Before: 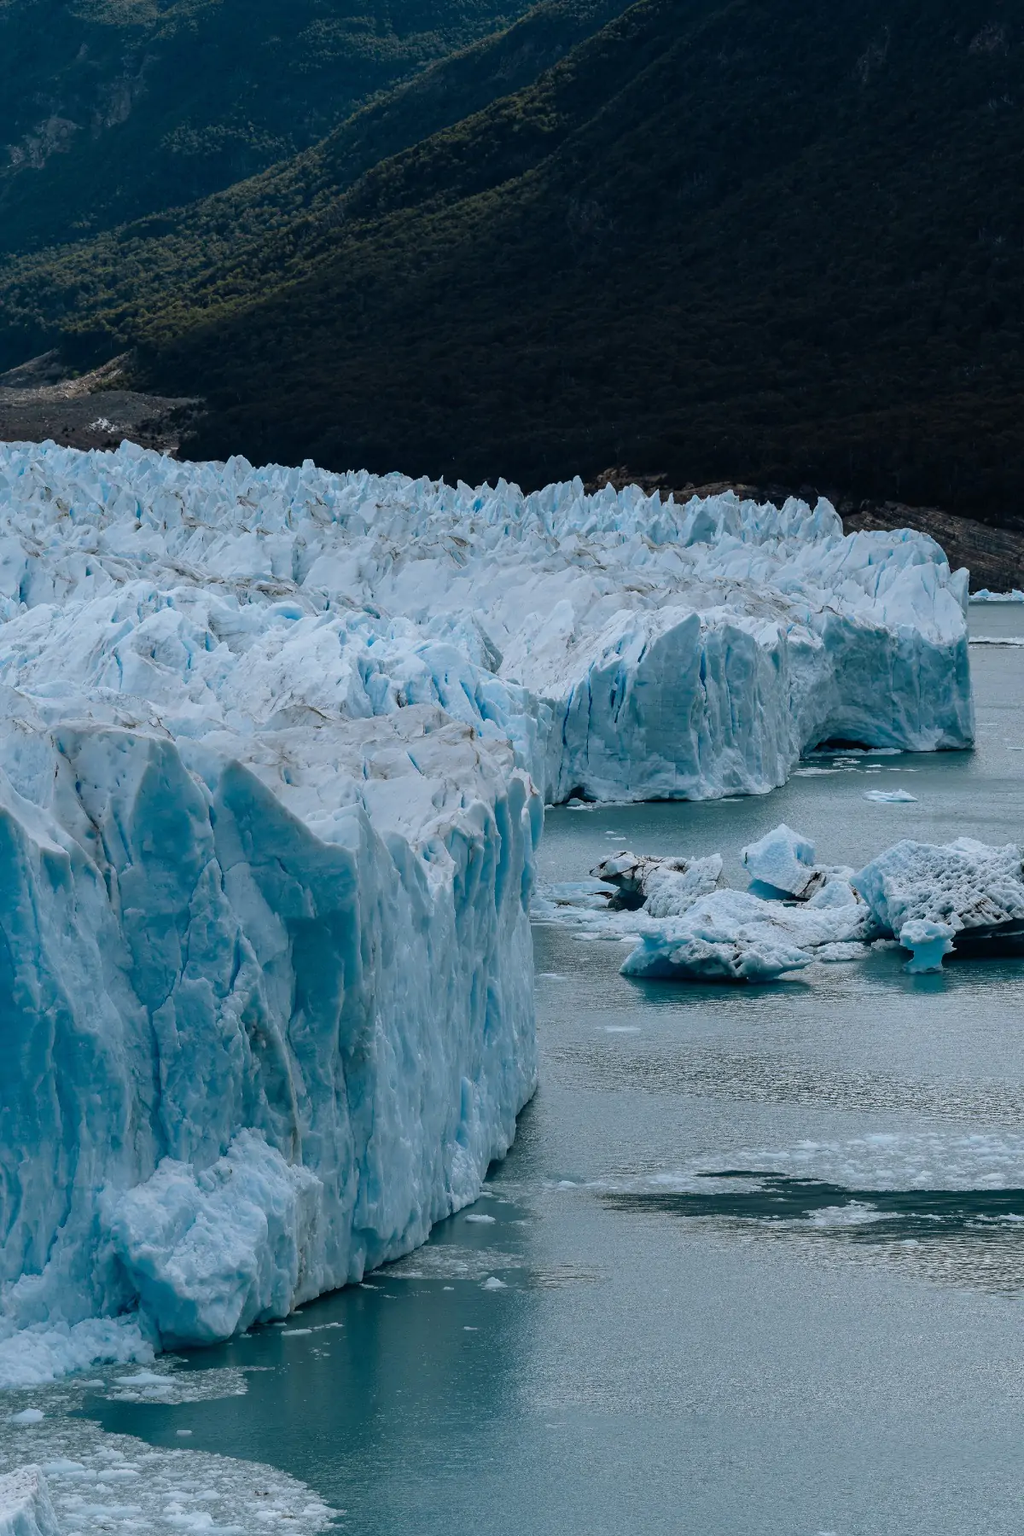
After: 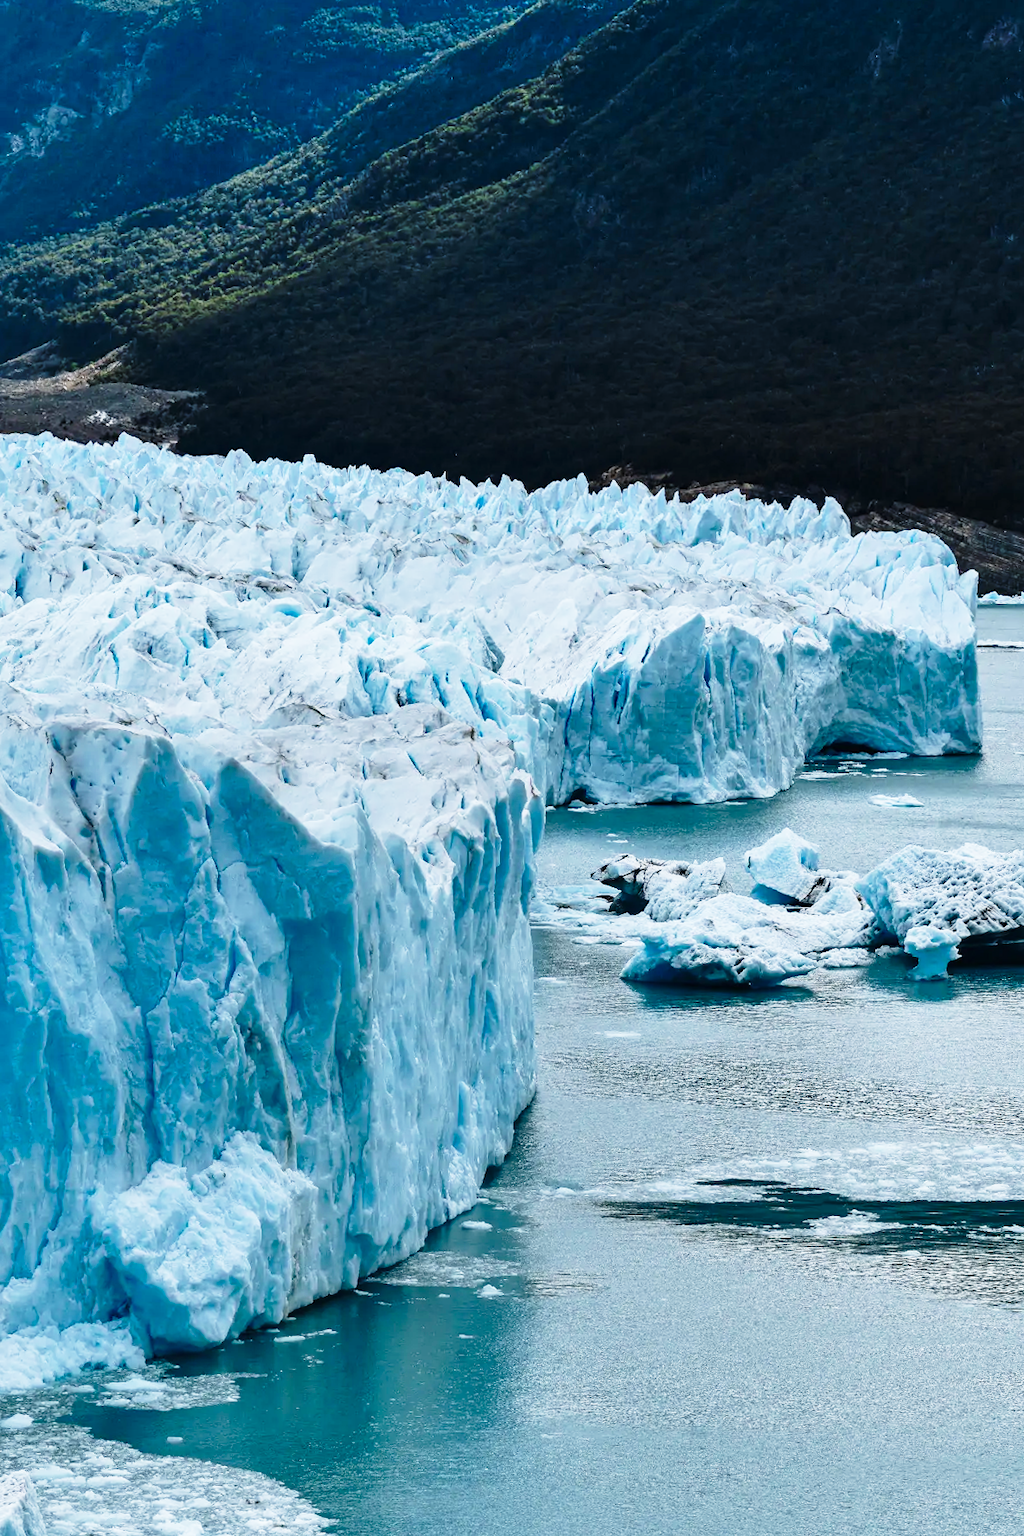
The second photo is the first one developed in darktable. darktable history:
crop and rotate: angle -0.5°
shadows and highlights: soften with gaussian
base curve: curves: ch0 [(0, 0) (0.026, 0.03) (0.109, 0.232) (0.351, 0.748) (0.669, 0.968) (1, 1)], preserve colors none
